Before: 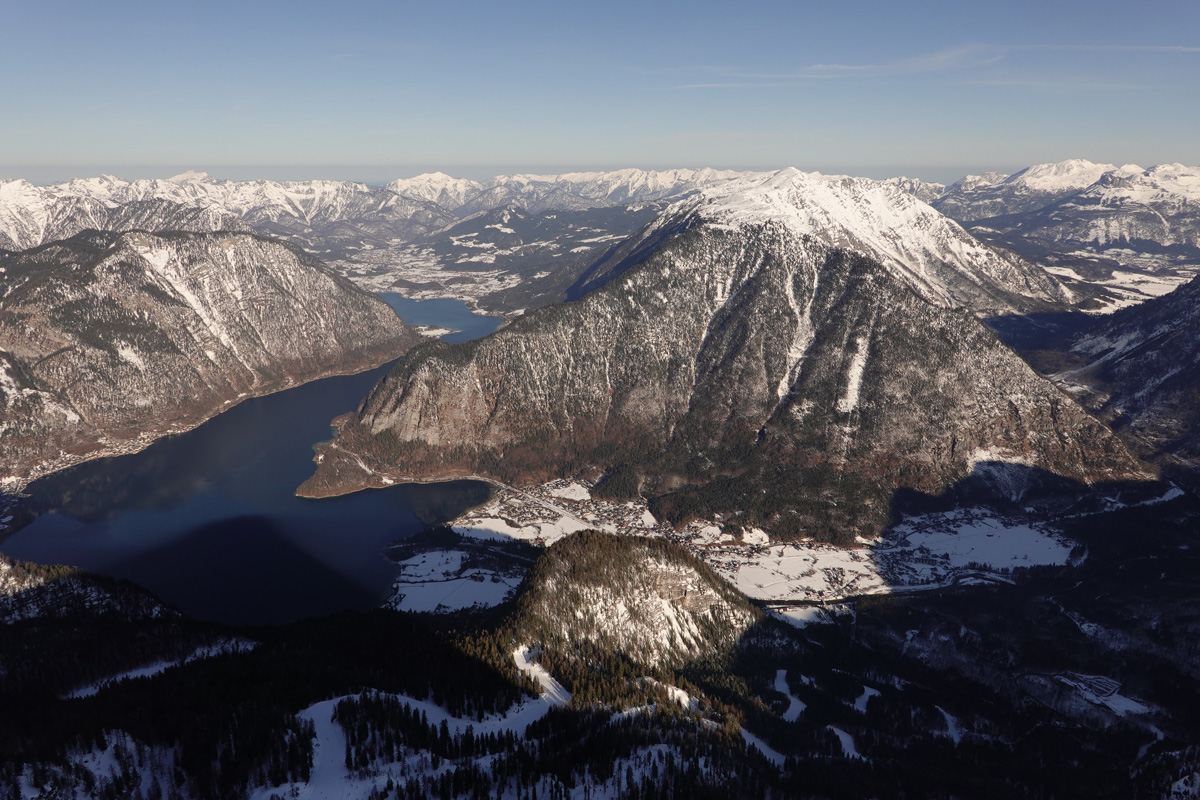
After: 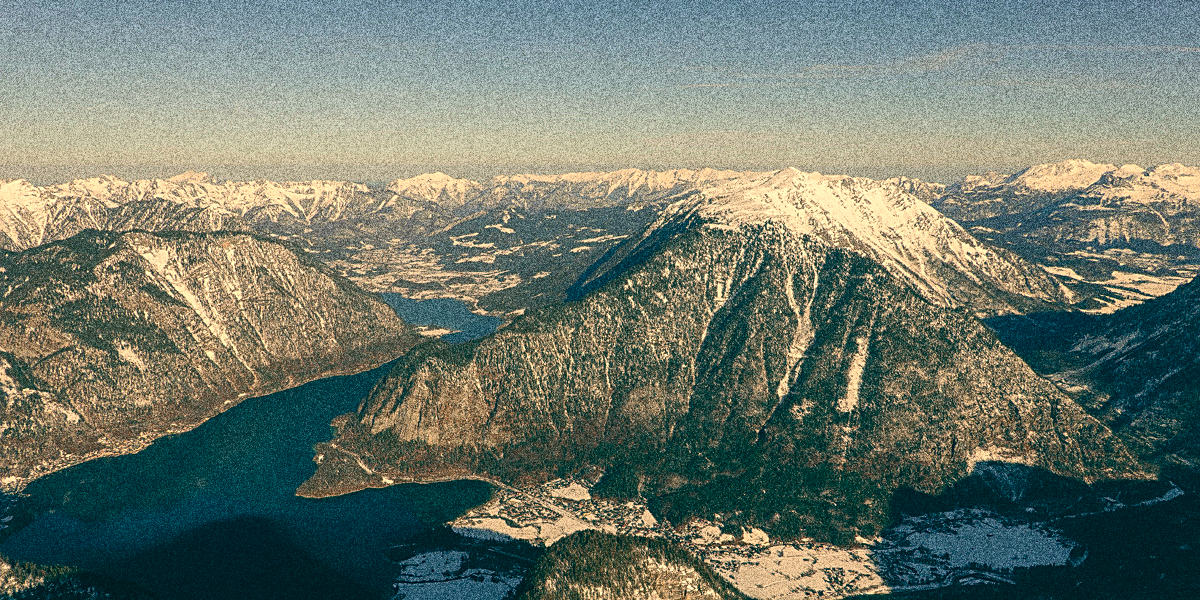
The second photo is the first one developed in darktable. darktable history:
local contrast: detail 117%
crop: bottom 24.967%
color balance rgb: perceptual saturation grading › global saturation 20%, global vibrance 20%
color balance: lift [1.005, 0.99, 1.007, 1.01], gamma [1, 0.979, 1.011, 1.021], gain [0.923, 1.098, 1.025, 0.902], input saturation 90.45%, contrast 7.73%, output saturation 105.91%
grain: coarseness 30.02 ISO, strength 100%
sharpen: on, module defaults
white balance: red 1.045, blue 0.932
